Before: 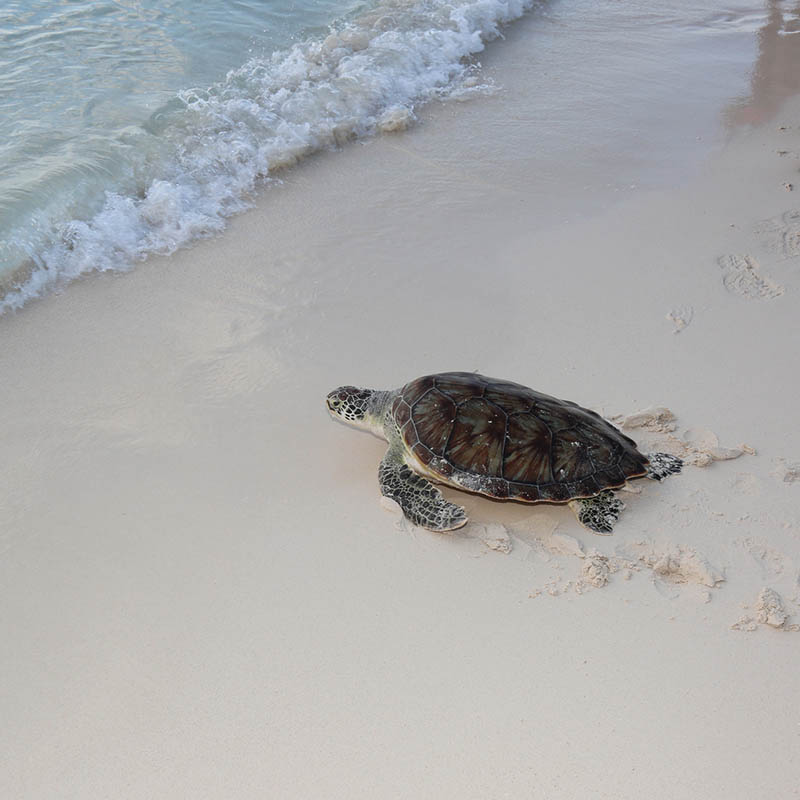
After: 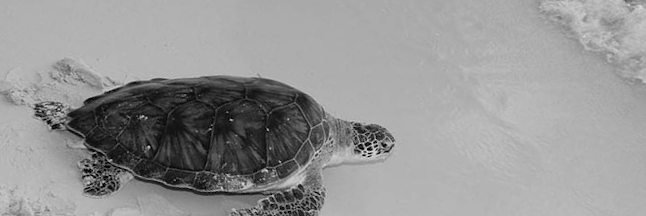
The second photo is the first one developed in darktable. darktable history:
monochrome: size 1
crop and rotate: angle 16.12°, top 30.835%, bottom 35.653%
